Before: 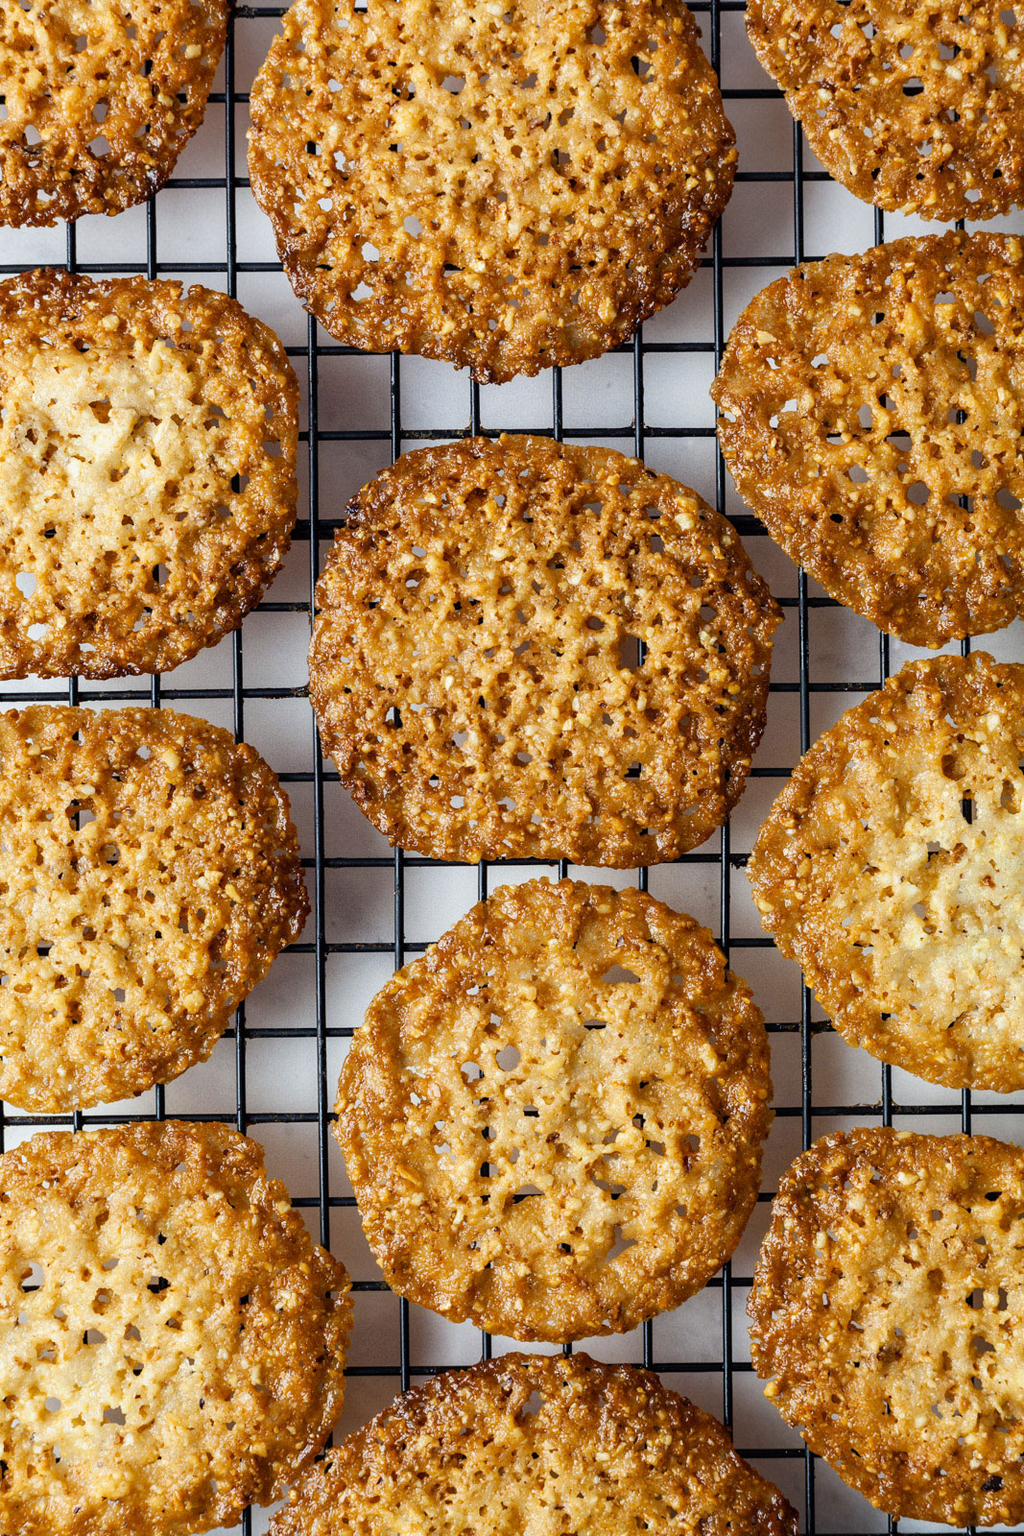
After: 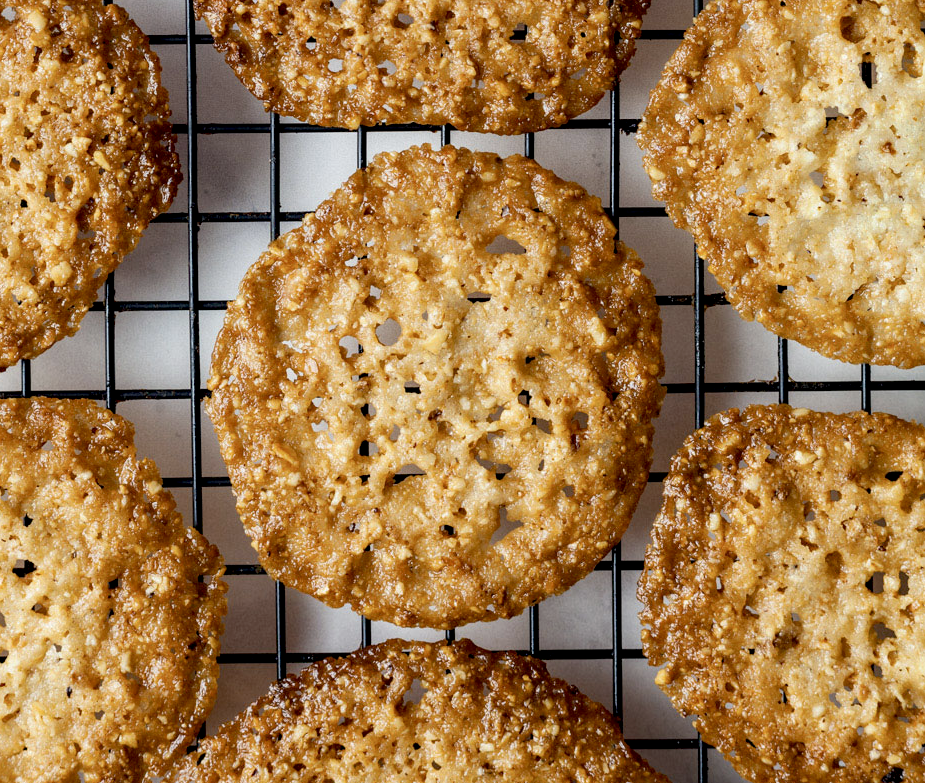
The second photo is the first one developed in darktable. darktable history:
crop and rotate: left 13.306%, top 48.129%, bottom 2.928%
color correction: saturation 0.8
exposure: black level correction 0.01, exposure 0.014 EV, compensate highlight preservation false
